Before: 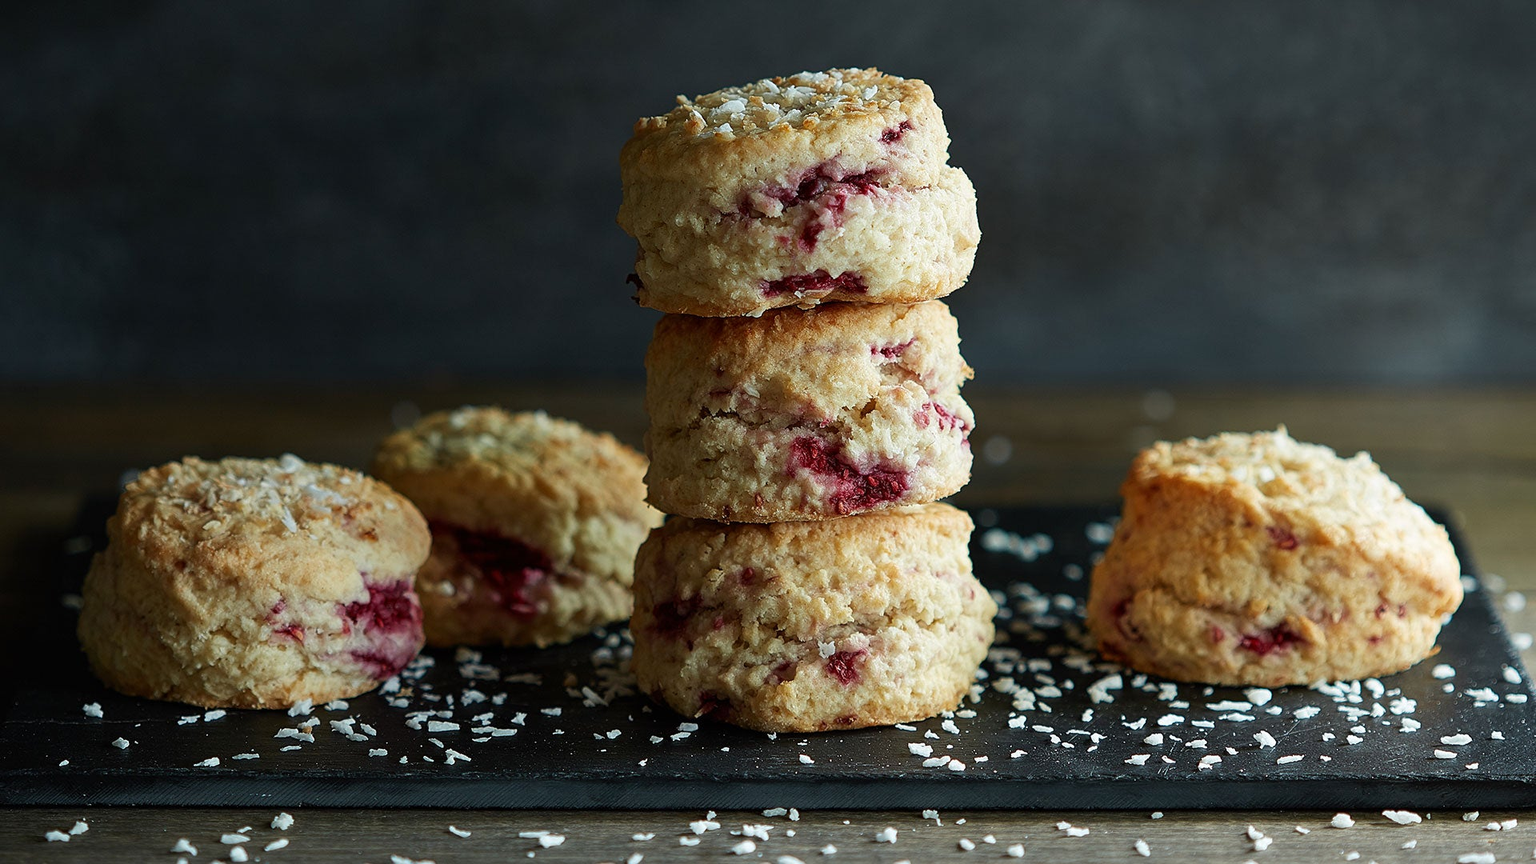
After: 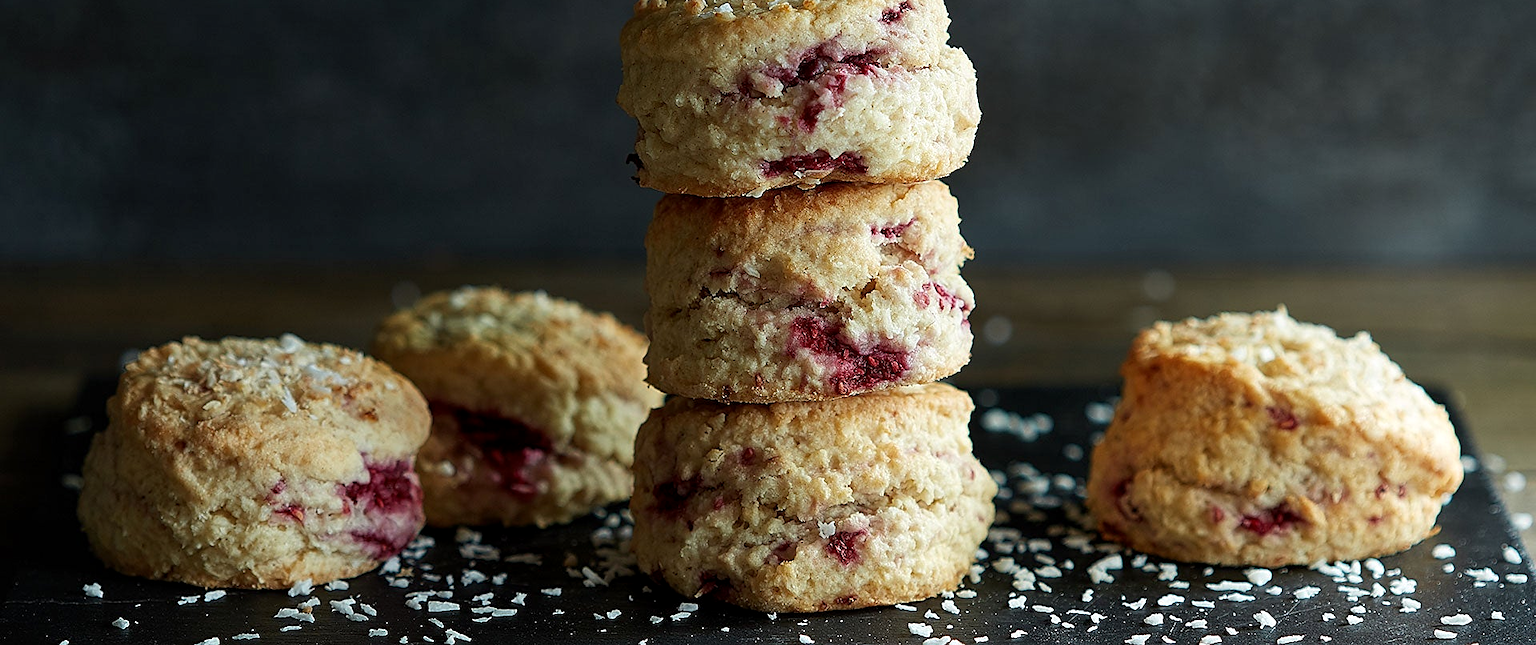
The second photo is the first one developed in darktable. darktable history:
crop: top 13.959%, bottom 11.303%
local contrast: highlights 104%, shadows 99%, detail 120%, midtone range 0.2
sharpen: radius 1.533, amount 0.358, threshold 1.192
